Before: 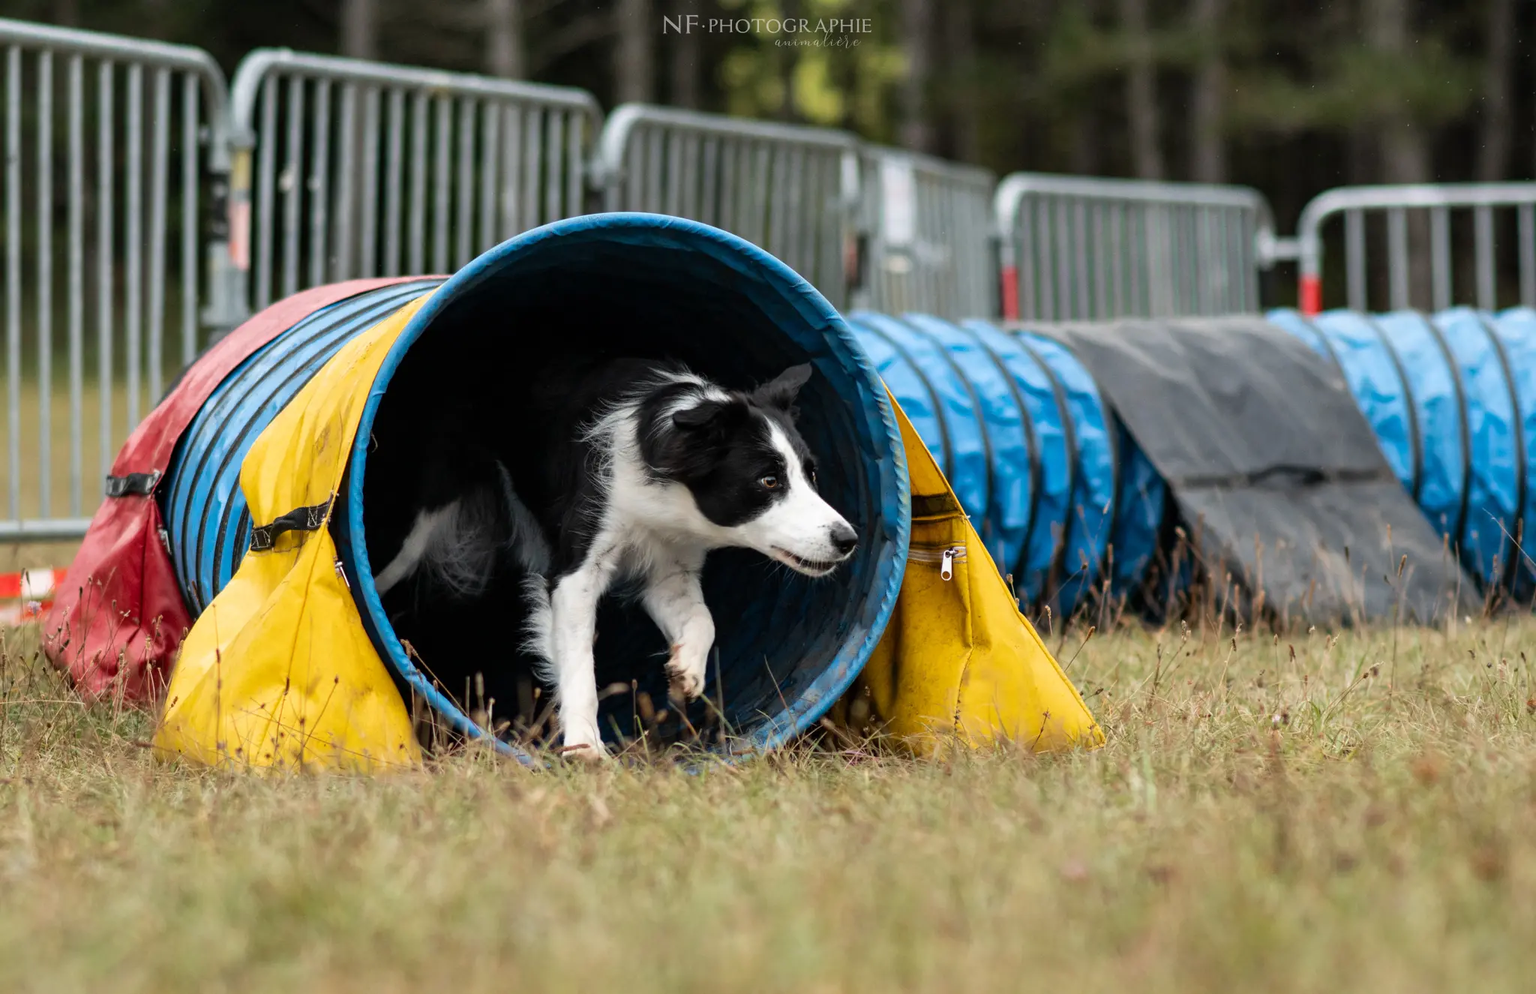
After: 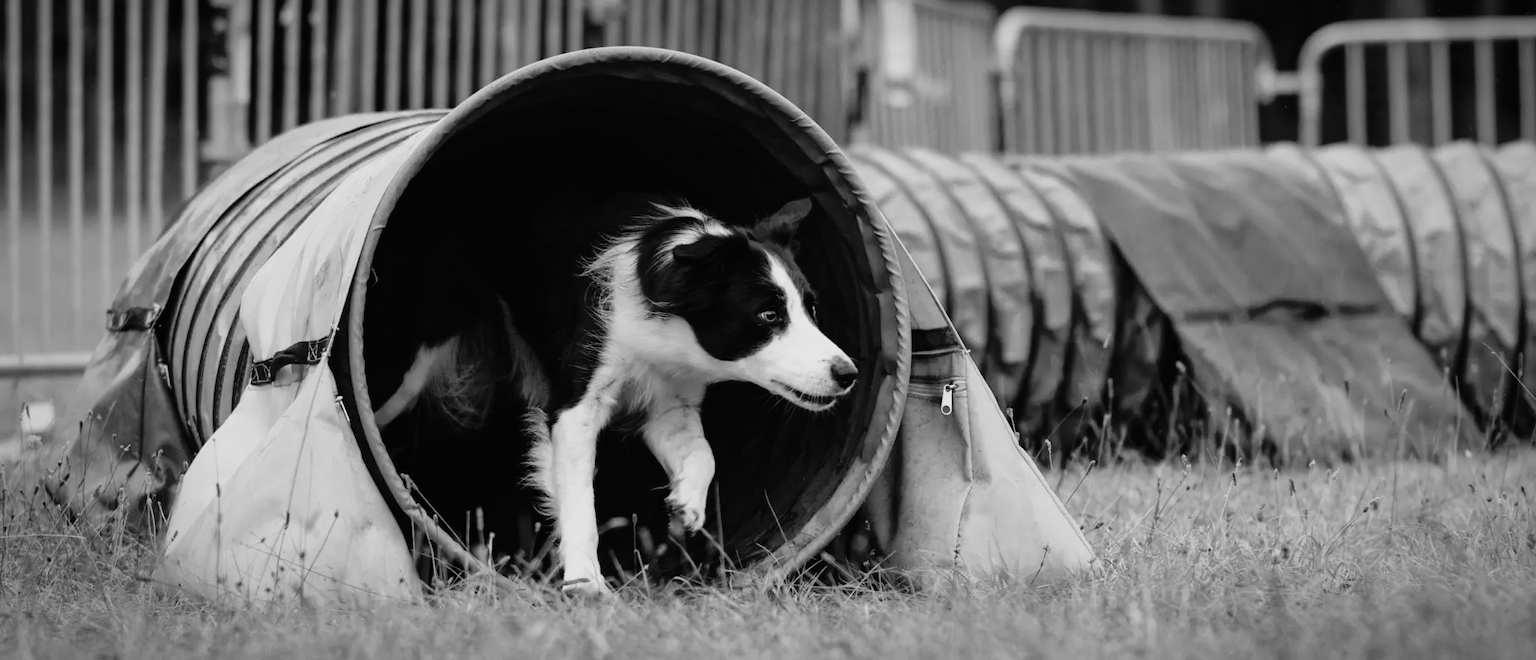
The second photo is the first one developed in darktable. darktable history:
crop: top 16.727%, bottom 16.727%
contrast brightness saturation: saturation 0.1
tone curve: curves: ch0 [(0, 0.009) (0.105, 0.054) (0.195, 0.132) (0.289, 0.278) (0.384, 0.391) (0.513, 0.53) (0.66, 0.667) (0.895, 0.863) (1, 0.919)]; ch1 [(0, 0) (0.161, 0.092) (0.35, 0.33) (0.403, 0.395) (0.456, 0.469) (0.502, 0.499) (0.519, 0.514) (0.576, 0.584) (0.642, 0.658) (0.701, 0.742) (1, 0.942)]; ch2 [(0, 0) (0.371, 0.362) (0.437, 0.437) (0.501, 0.5) (0.53, 0.528) (0.569, 0.564) (0.619, 0.58) (0.883, 0.752) (1, 0.929)], color space Lab, independent channels, preserve colors none
monochrome: size 3.1
vignetting: automatic ratio true
